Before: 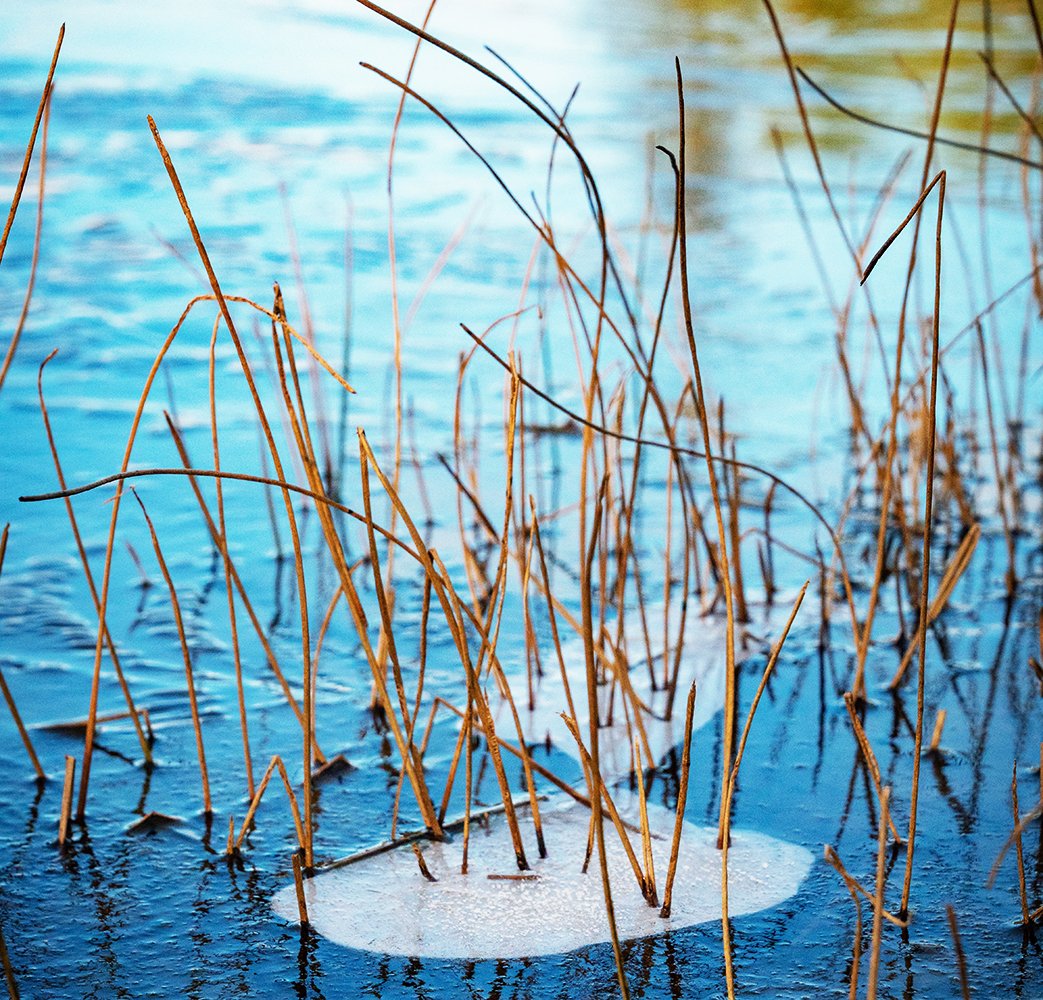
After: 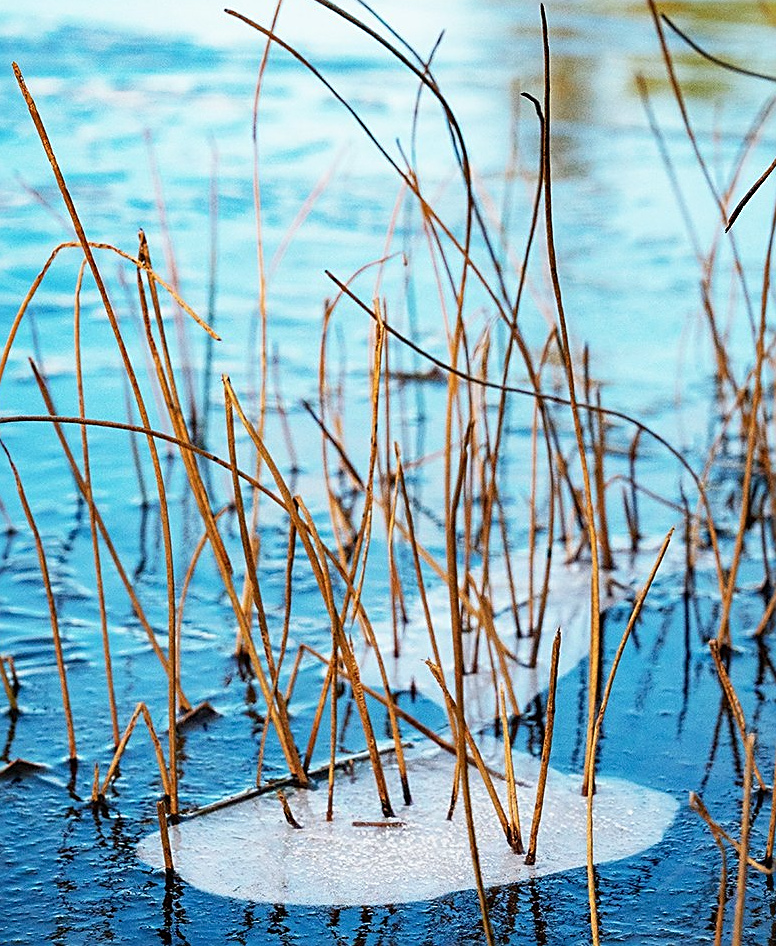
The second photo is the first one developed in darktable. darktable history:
sharpen: on, module defaults
crop and rotate: left 13.009%, top 5.318%, right 12.534%
